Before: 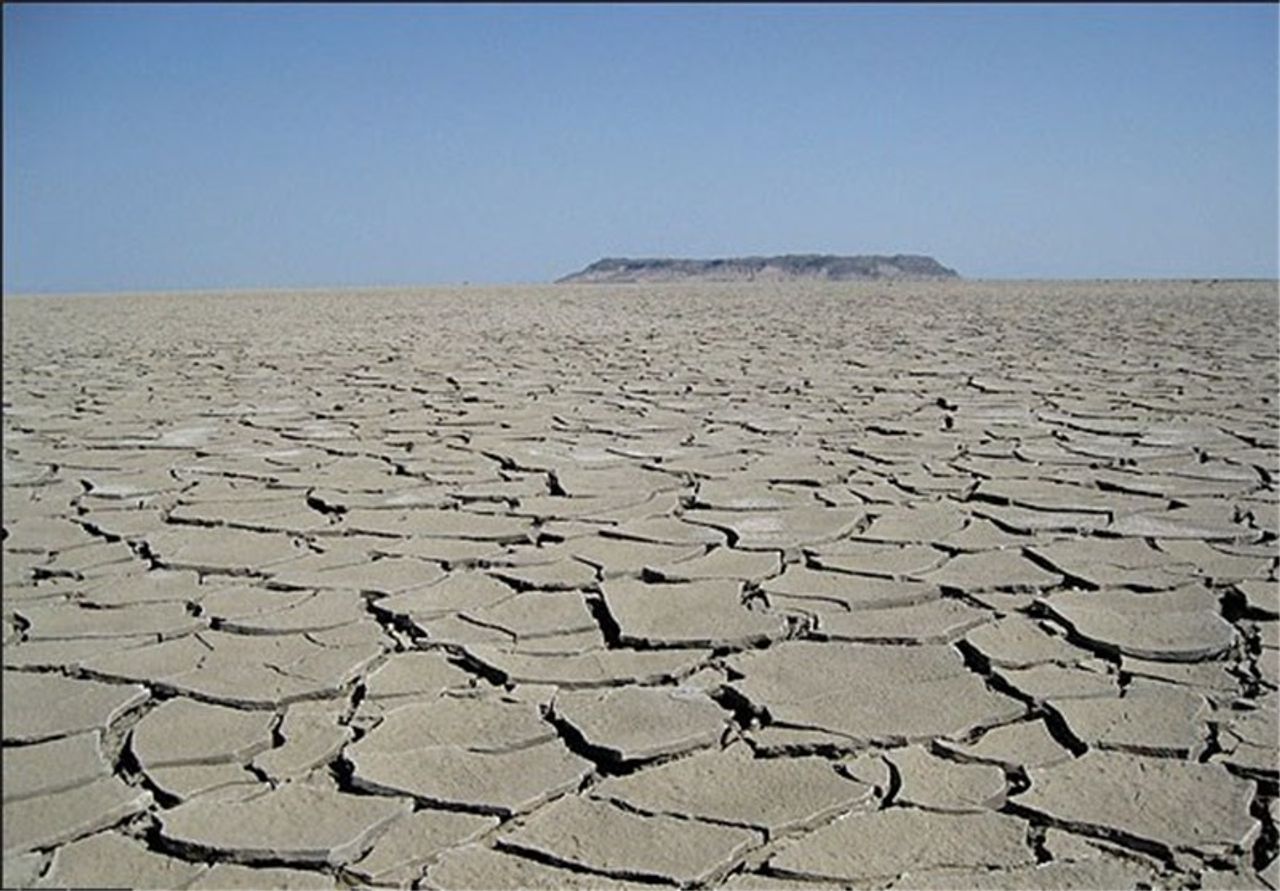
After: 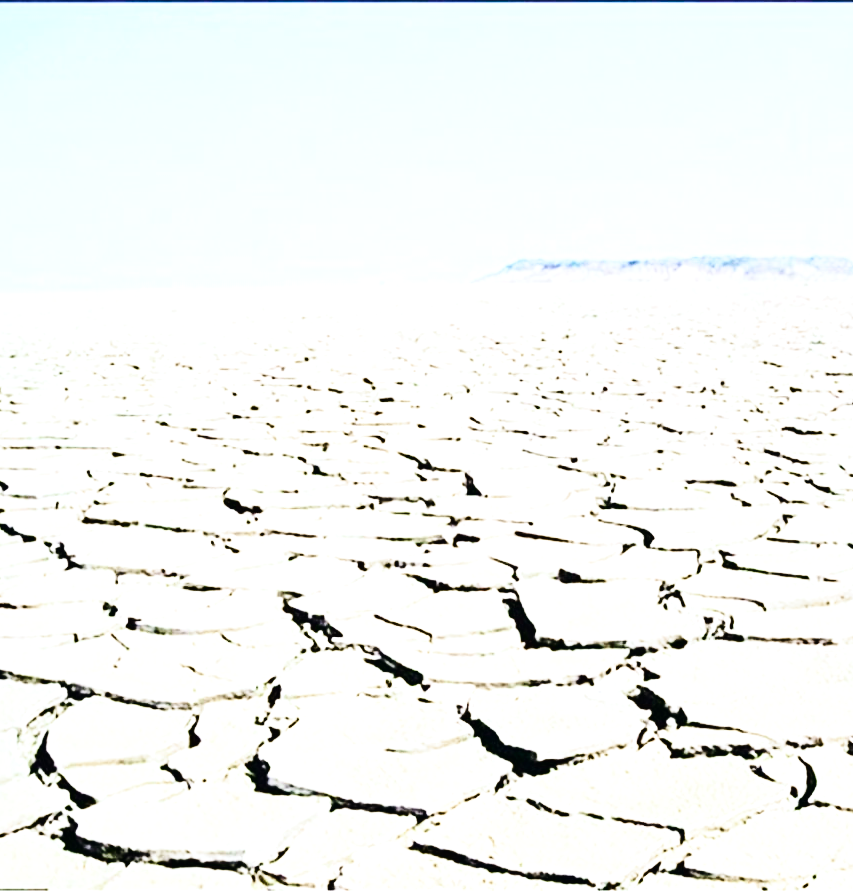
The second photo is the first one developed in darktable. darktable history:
color balance rgb: shadows lift › luminance -10%, shadows lift › chroma 1%, shadows lift › hue 113°, power › luminance -15%, highlights gain › chroma 0.2%, highlights gain › hue 333°, global offset › luminance 0.5%, perceptual saturation grading › global saturation 20%, perceptual saturation grading › highlights -50%, perceptual saturation grading › shadows 25%, contrast -10%
tone equalizer: -8 EV -0.75 EV, -7 EV -0.7 EV, -6 EV -0.6 EV, -5 EV -0.4 EV, -3 EV 0.4 EV, -2 EV 0.6 EV, -1 EV 0.7 EV, +0 EV 0.75 EV, edges refinement/feathering 500, mask exposure compensation -1.57 EV, preserve details no
base curve: curves: ch0 [(0, 0) (0.028, 0.03) (0.121, 0.232) (0.46, 0.748) (0.859, 0.968) (1, 1)], preserve colors none
exposure: black level correction 0, exposure 1.45 EV, compensate exposure bias true, compensate highlight preservation false
tone curve: curves: ch0 [(0, 0) (0.051, 0.027) (0.096, 0.071) (0.219, 0.248) (0.428, 0.52) (0.596, 0.713) (0.727, 0.823) (0.859, 0.924) (1, 1)]; ch1 [(0, 0) (0.1, 0.038) (0.318, 0.221) (0.413, 0.325) (0.454, 0.41) (0.493, 0.478) (0.503, 0.501) (0.516, 0.515) (0.548, 0.575) (0.561, 0.596) (0.594, 0.647) (0.666, 0.701) (1, 1)]; ch2 [(0, 0) (0.453, 0.44) (0.479, 0.476) (0.504, 0.5) (0.52, 0.526) (0.557, 0.585) (0.583, 0.608) (0.824, 0.815) (1, 1)], color space Lab, independent channels, preserve colors none
crop and rotate: left 6.617%, right 26.717%
